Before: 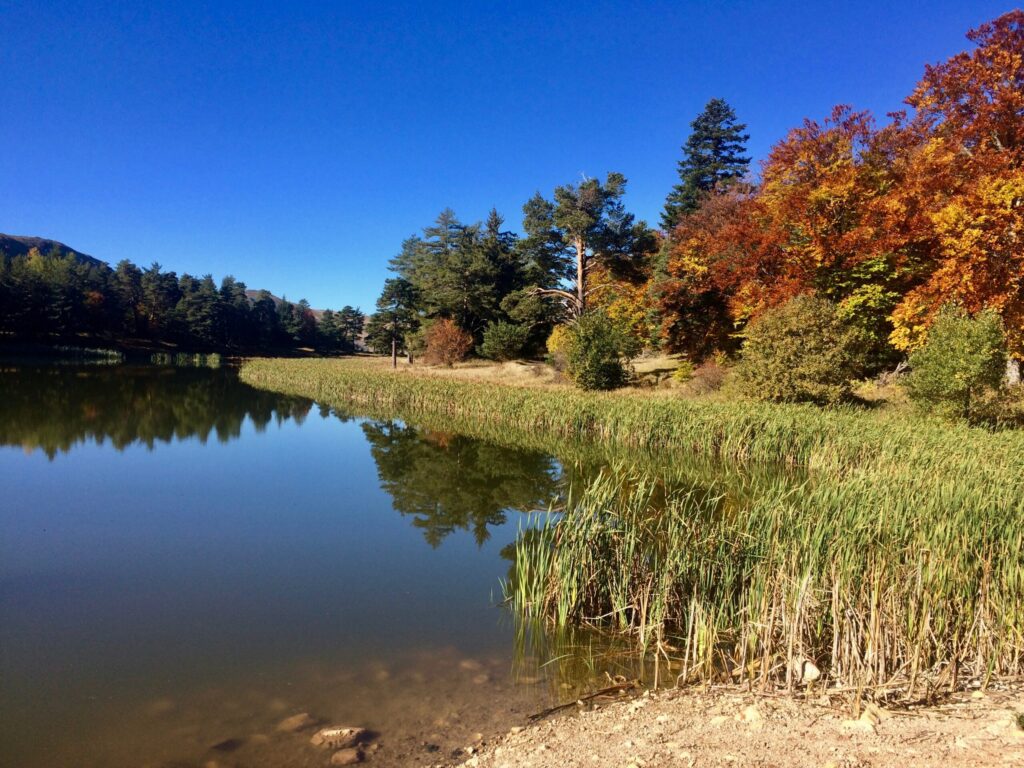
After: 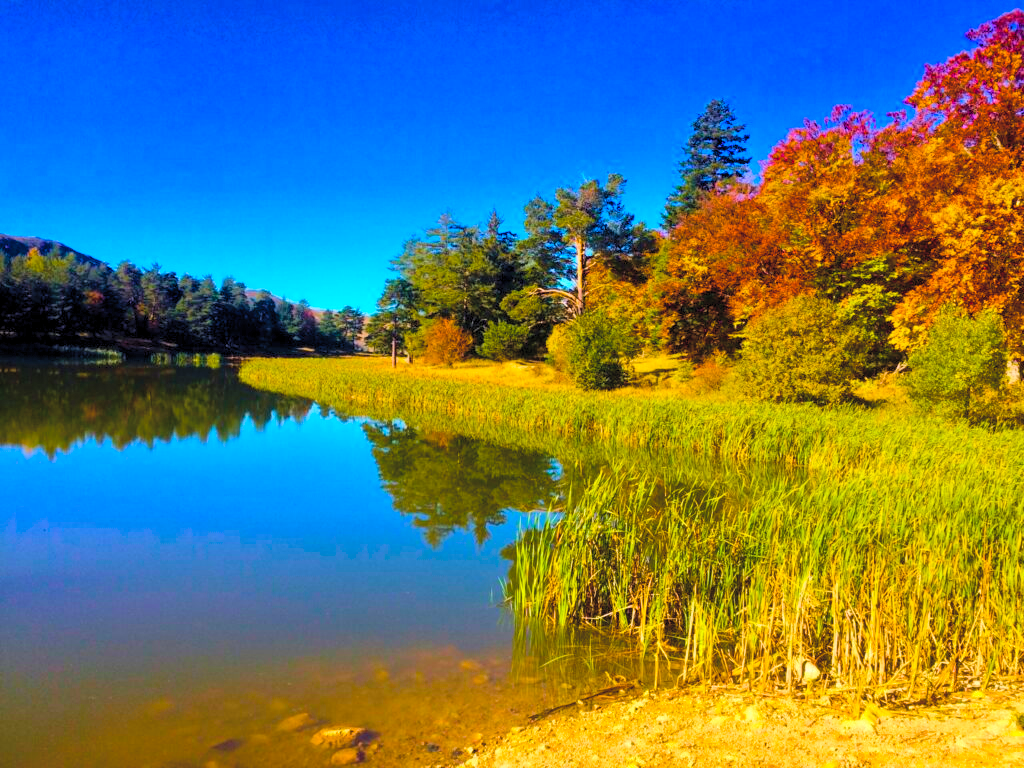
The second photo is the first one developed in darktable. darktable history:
contrast brightness saturation: contrast 0.097, brightness 0.29, saturation 0.139
velvia: on, module defaults
color balance rgb: perceptual saturation grading › global saturation 66.126%, perceptual saturation grading › highlights 59.564%, perceptual saturation grading › mid-tones 49.665%, perceptual saturation grading › shadows 50.143%
